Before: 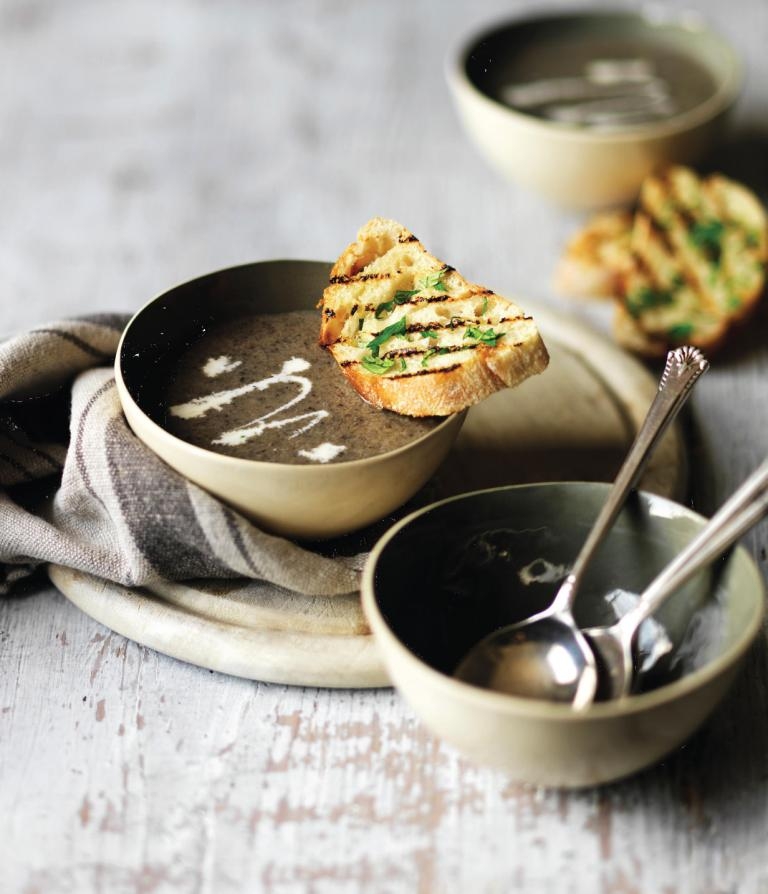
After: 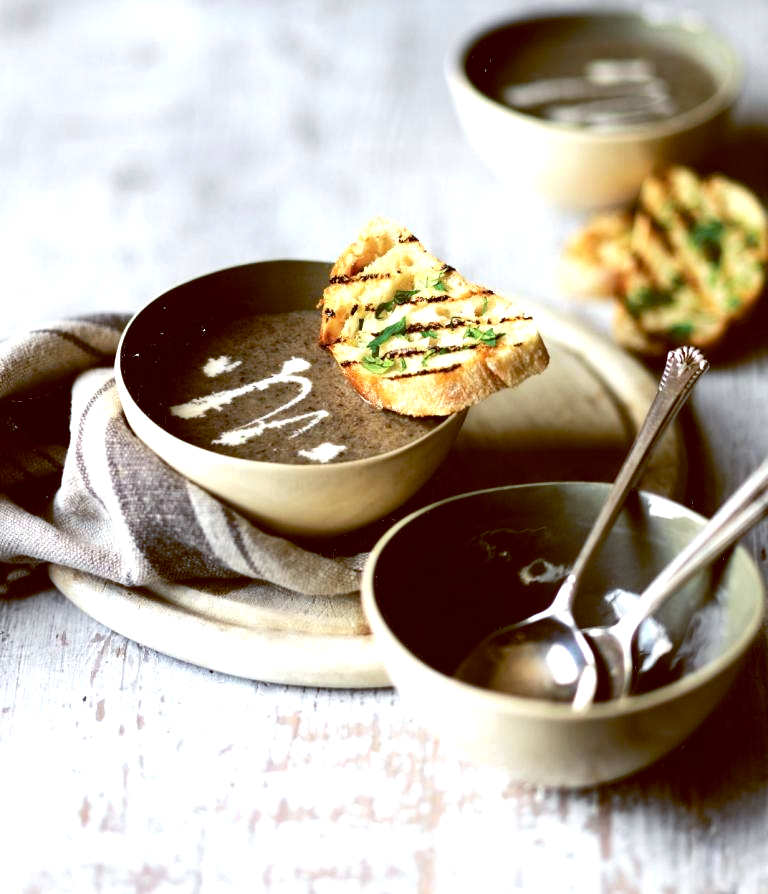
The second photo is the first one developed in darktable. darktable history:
color balance: lift [1, 1.015, 1.004, 0.985], gamma [1, 0.958, 0.971, 1.042], gain [1, 0.956, 0.977, 1.044]
exposure: exposure 0.191 EV, compensate highlight preservation false
tone equalizer: -8 EV -0.417 EV, -7 EV -0.389 EV, -6 EV -0.333 EV, -5 EV -0.222 EV, -3 EV 0.222 EV, -2 EV 0.333 EV, -1 EV 0.389 EV, +0 EV 0.417 EV, edges refinement/feathering 500, mask exposure compensation -1.57 EV, preserve details no
